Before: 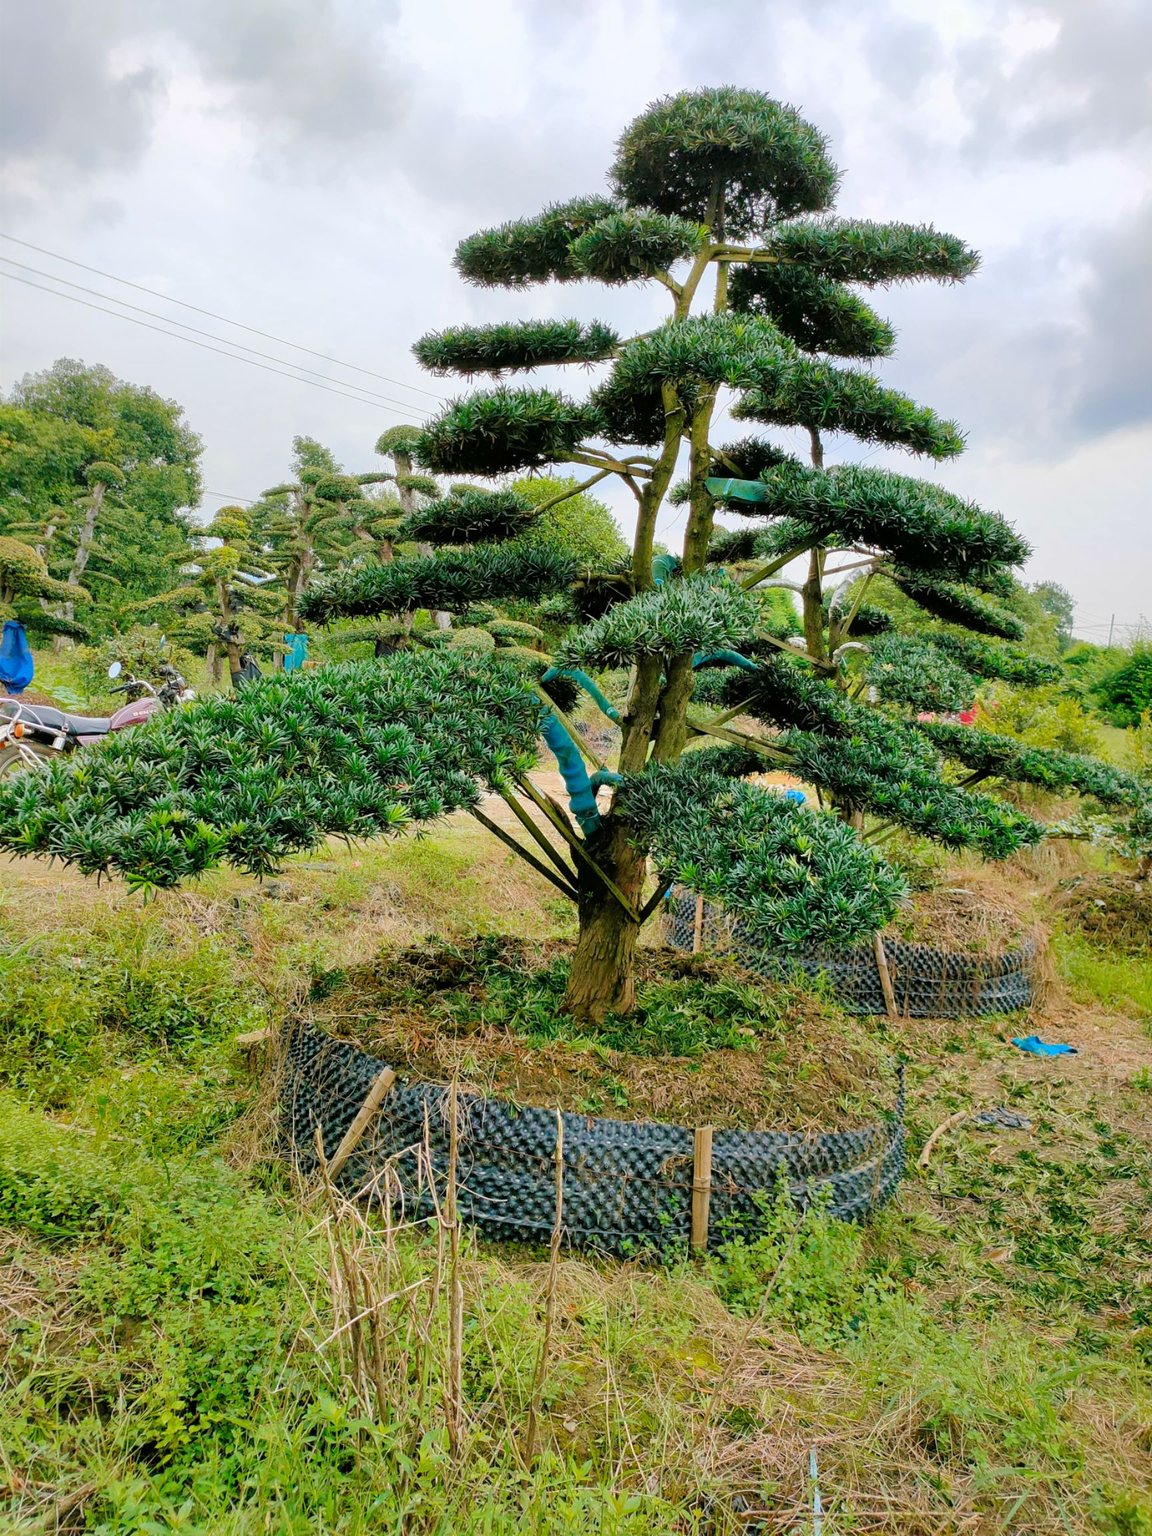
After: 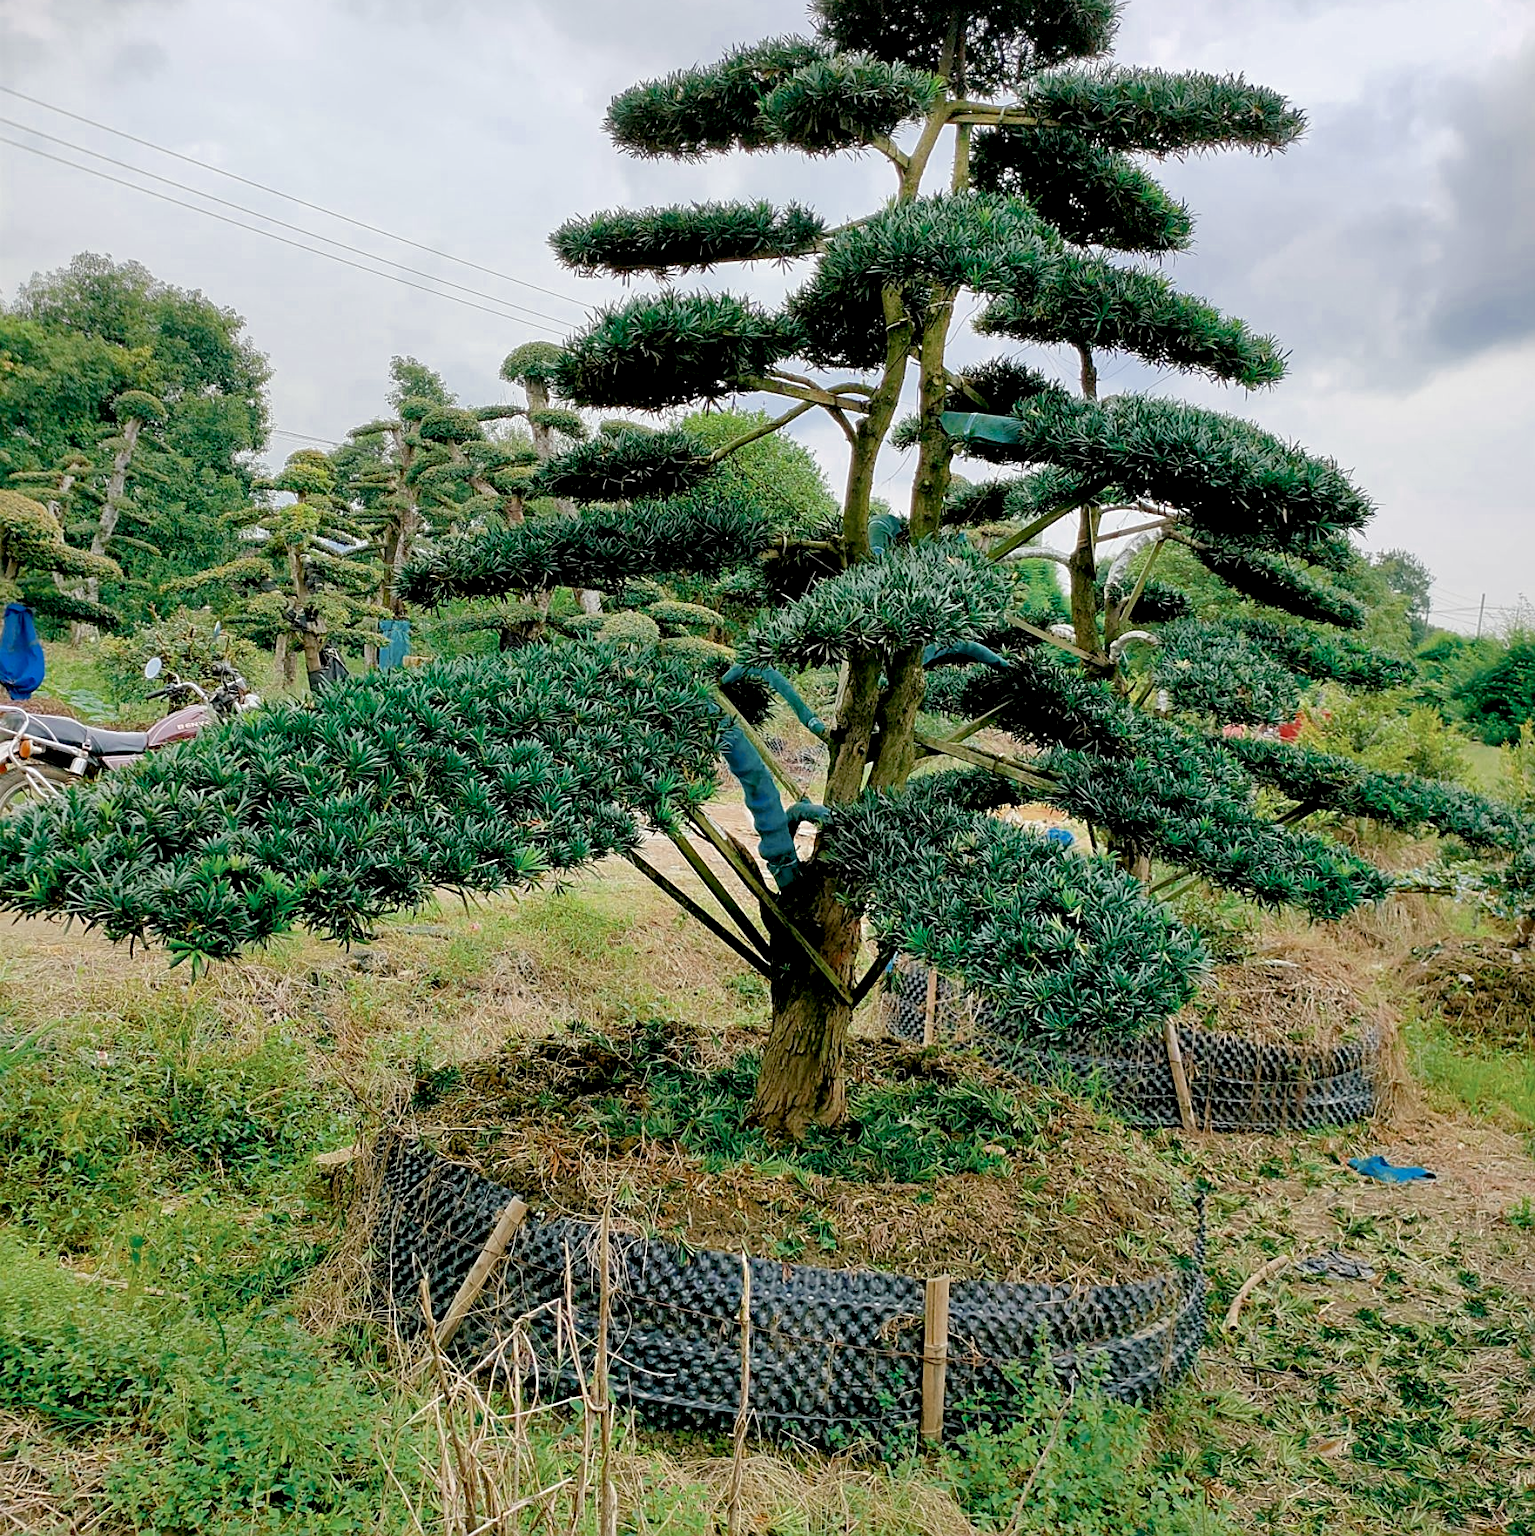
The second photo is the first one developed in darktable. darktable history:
crop: top 11.021%, bottom 13.915%
color zones: curves: ch0 [(0, 0.5) (0.125, 0.4) (0.25, 0.5) (0.375, 0.4) (0.5, 0.4) (0.625, 0.35) (0.75, 0.35) (0.875, 0.5)]; ch1 [(0, 0.35) (0.125, 0.45) (0.25, 0.35) (0.375, 0.35) (0.5, 0.35) (0.625, 0.35) (0.75, 0.45) (0.875, 0.35)]; ch2 [(0, 0.6) (0.125, 0.5) (0.25, 0.5) (0.375, 0.6) (0.5, 0.6) (0.625, 0.5) (0.75, 0.5) (0.875, 0.5)]
sharpen: on, module defaults
exposure: black level correction 0.013, compensate highlight preservation false
